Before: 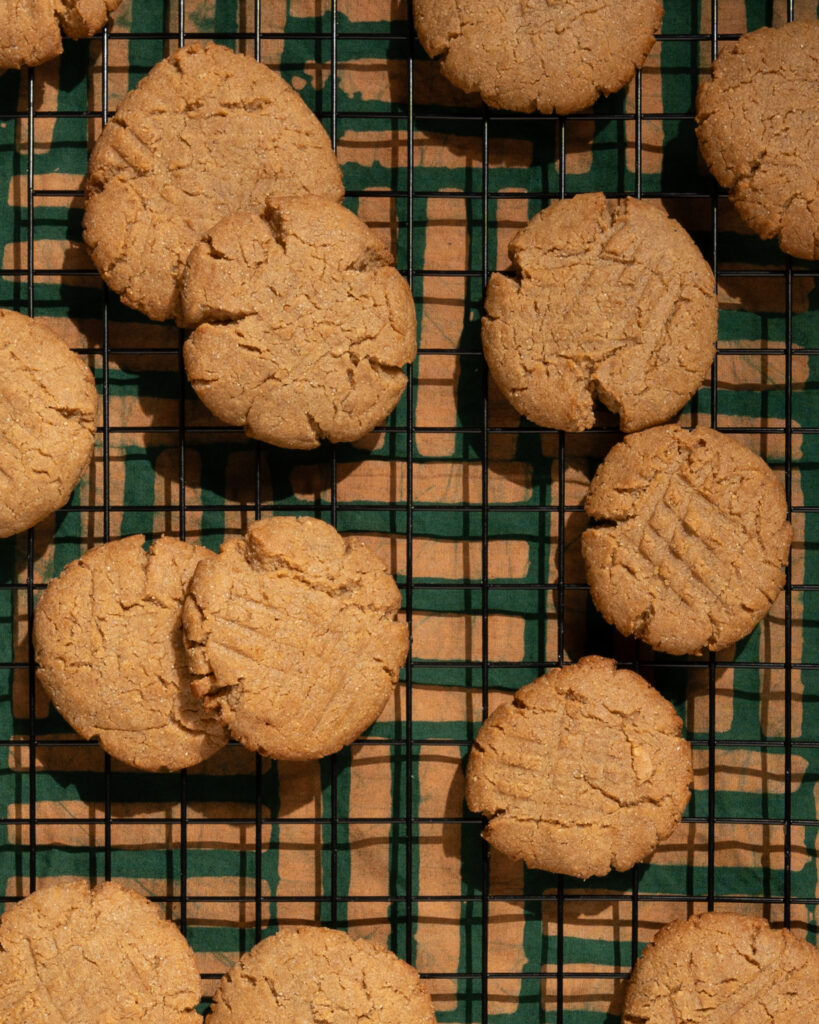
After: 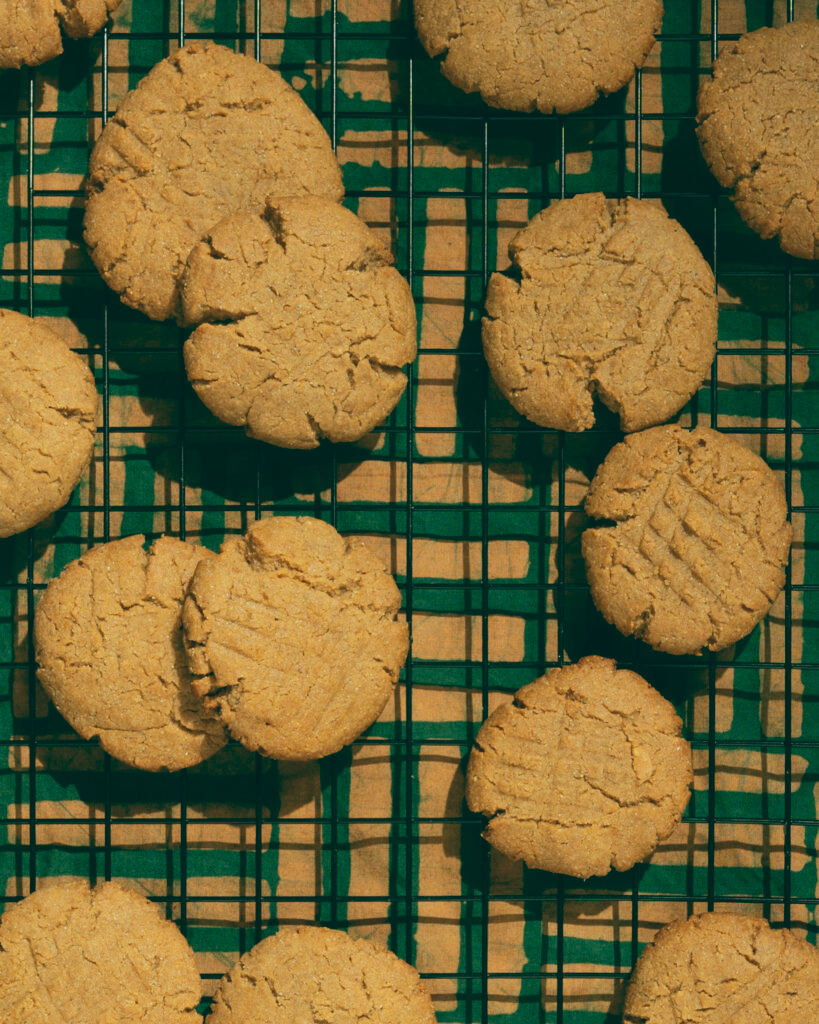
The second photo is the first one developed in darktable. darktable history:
base curve: curves: ch0 [(0, 0) (0.262, 0.32) (0.722, 0.705) (1, 1)]
color balance: lift [1.005, 0.99, 1.007, 1.01], gamma [1, 1.034, 1.032, 0.966], gain [0.873, 1.055, 1.067, 0.933]
white balance: red 0.982, blue 1.018
